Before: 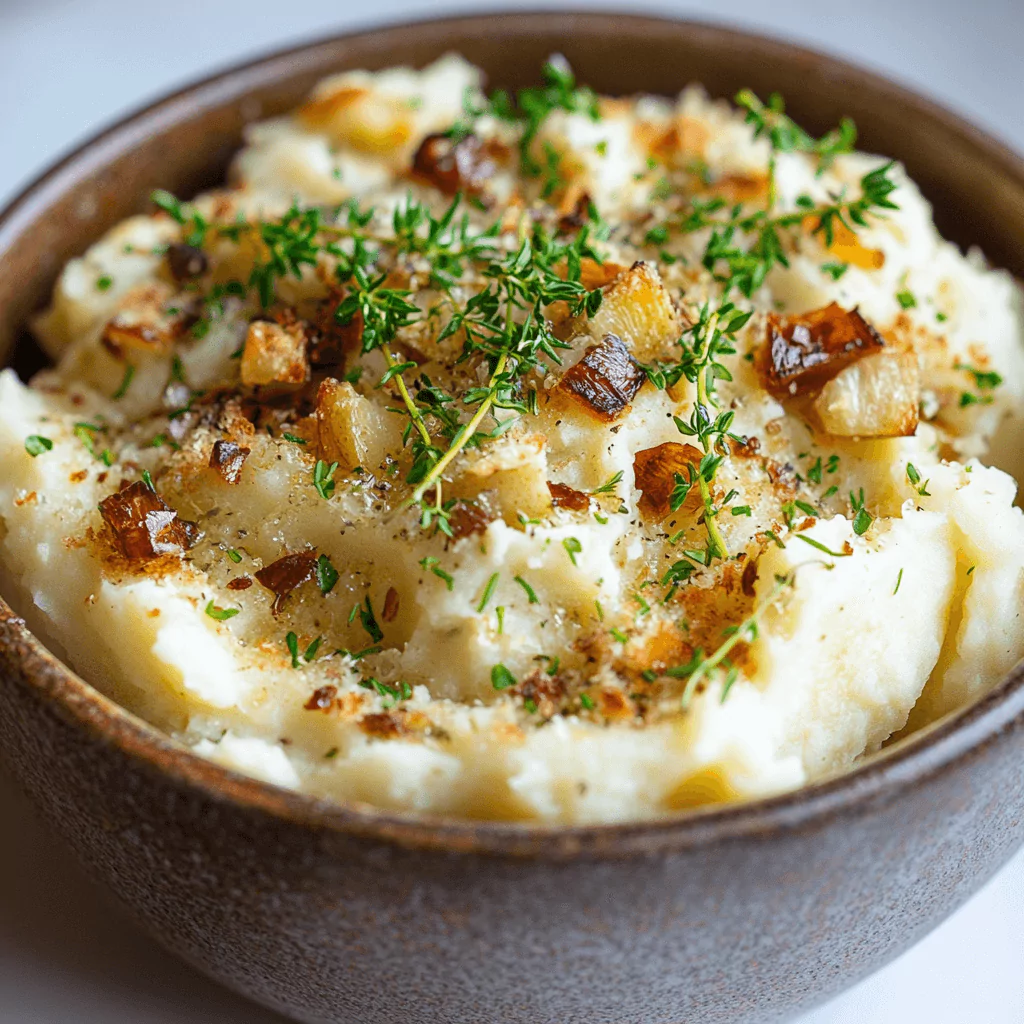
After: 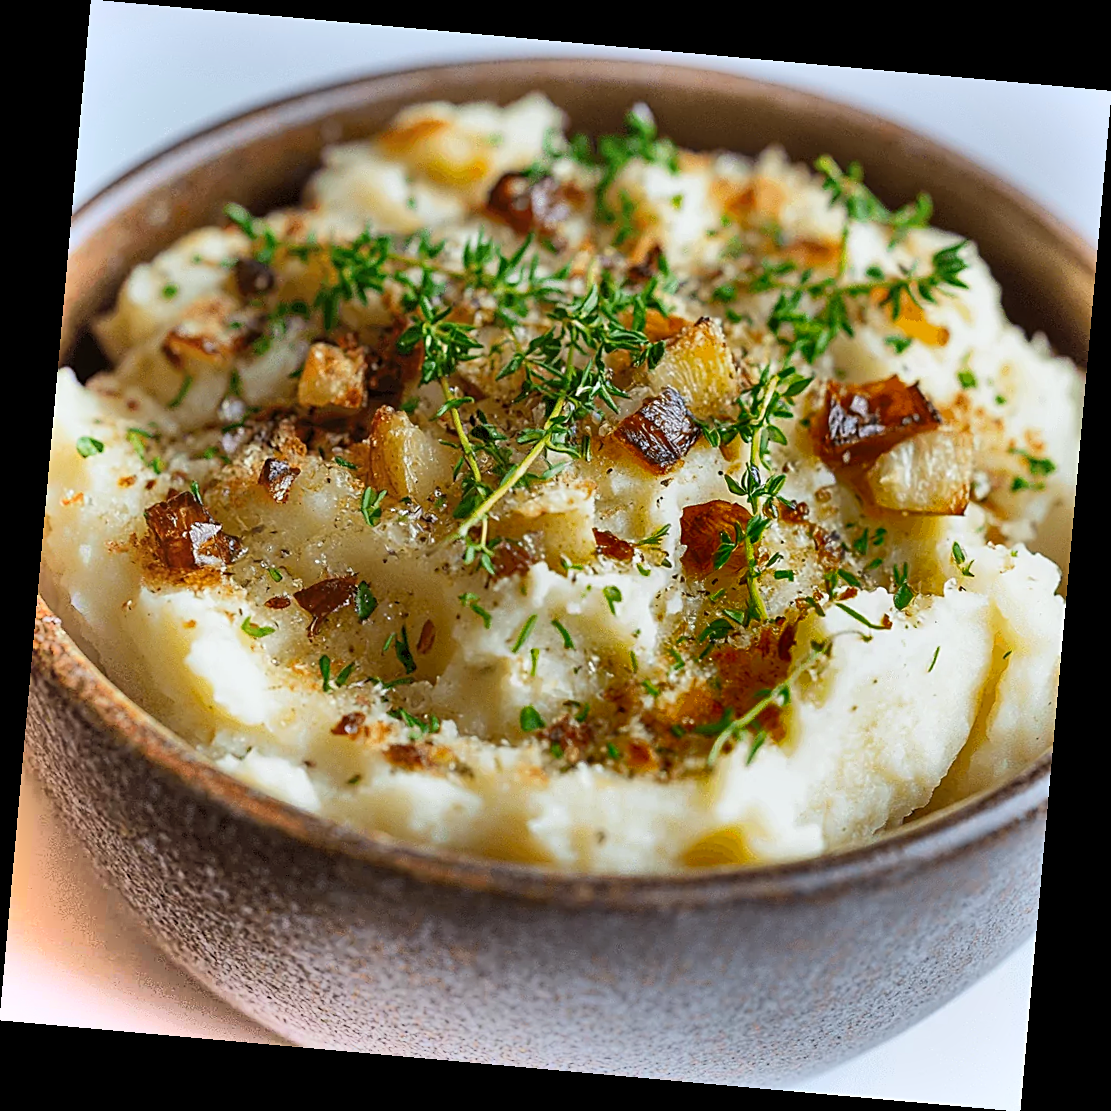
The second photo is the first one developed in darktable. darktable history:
rotate and perspective: rotation 5.12°, automatic cropping off
sharpen: on, module defaults
shadows and highlights: radius 123.98, shadows 100, white point adjustment -3, highlights -100, highlights color adjustment 89.84%, soften with gaussian
